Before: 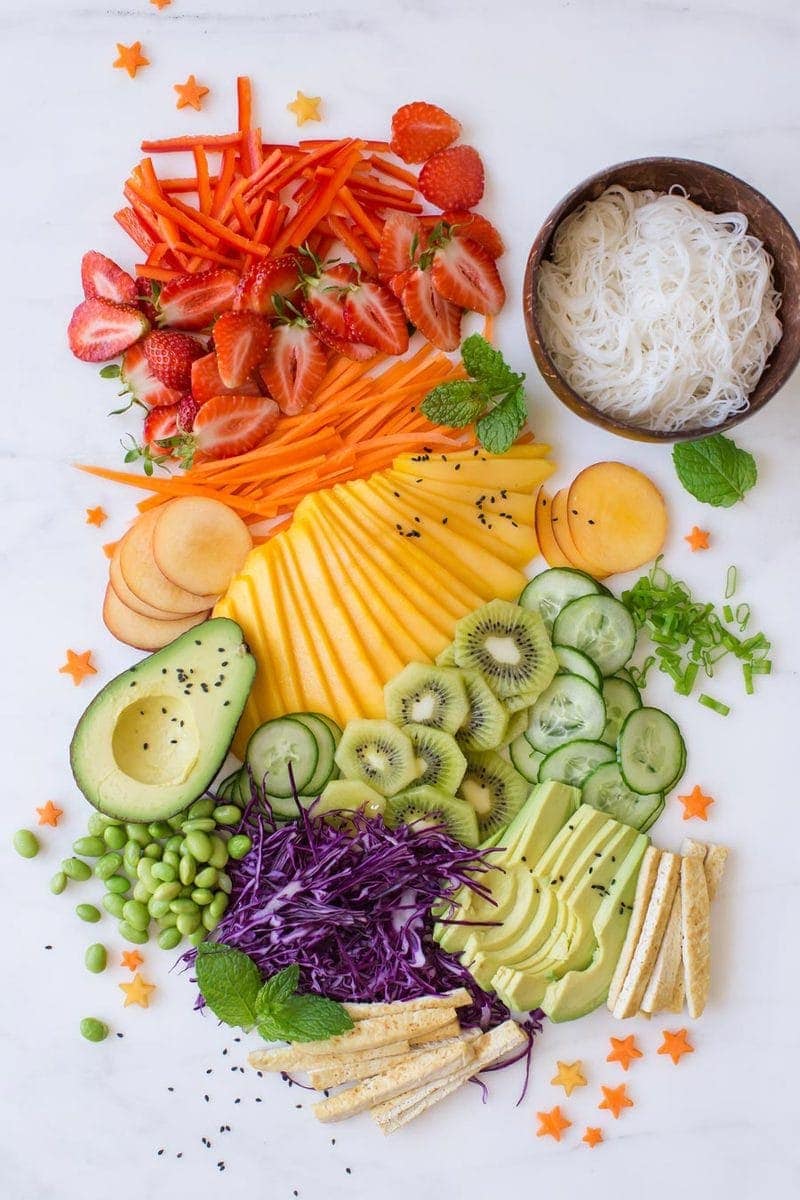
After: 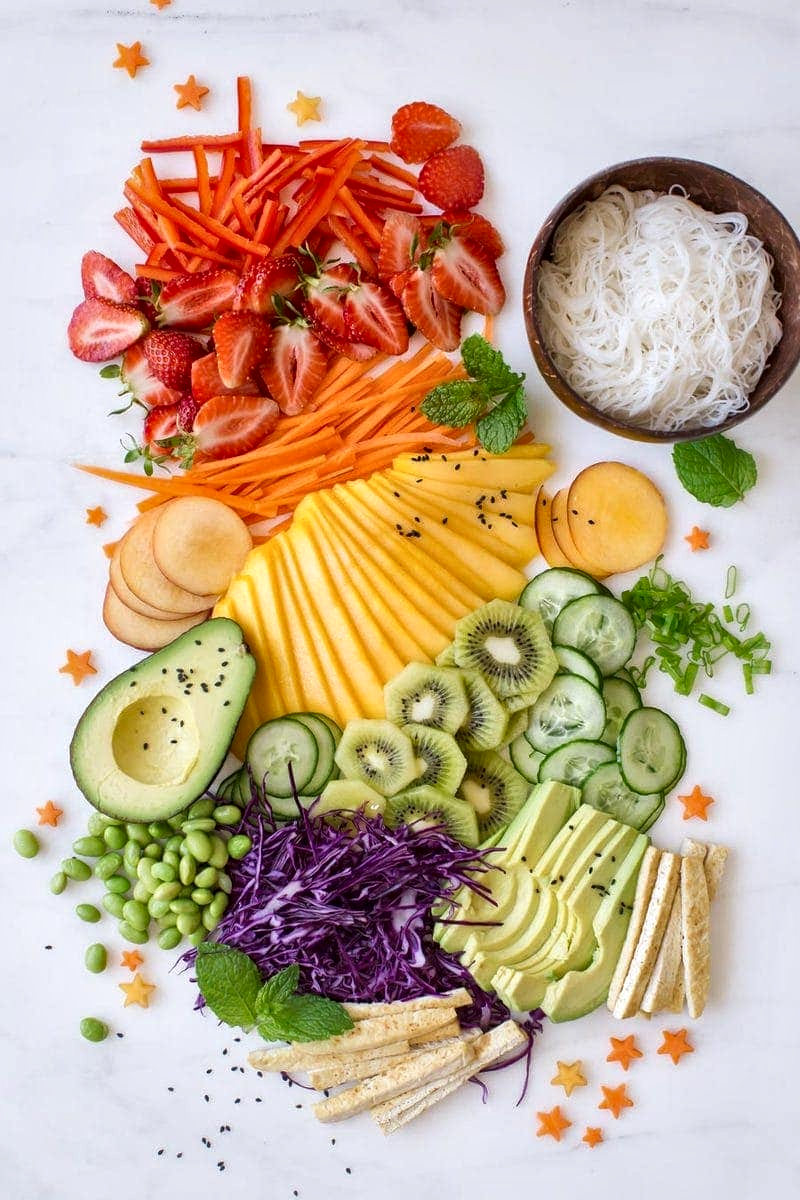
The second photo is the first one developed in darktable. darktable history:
base curve: curves: ch0 [(0, 0) (0.283, 0.295) (1, 1)], preserve colors none
local contrast: mode bilateral grid, contrast 24, coarseness 60, detail 151%, midtone range 0.2
